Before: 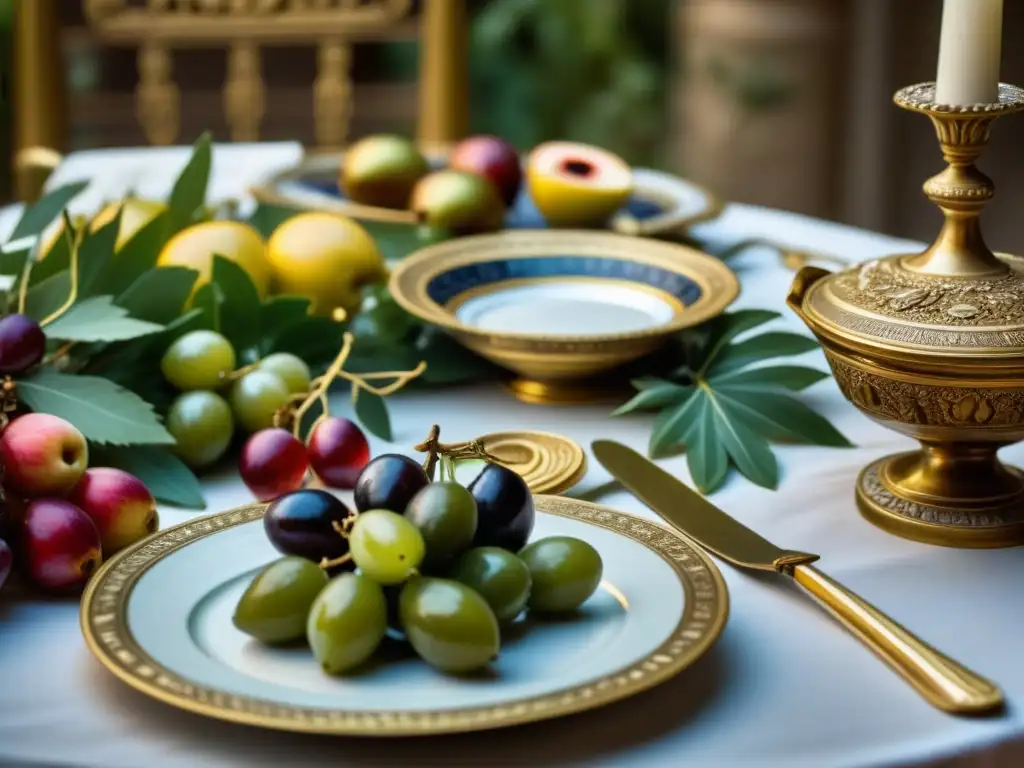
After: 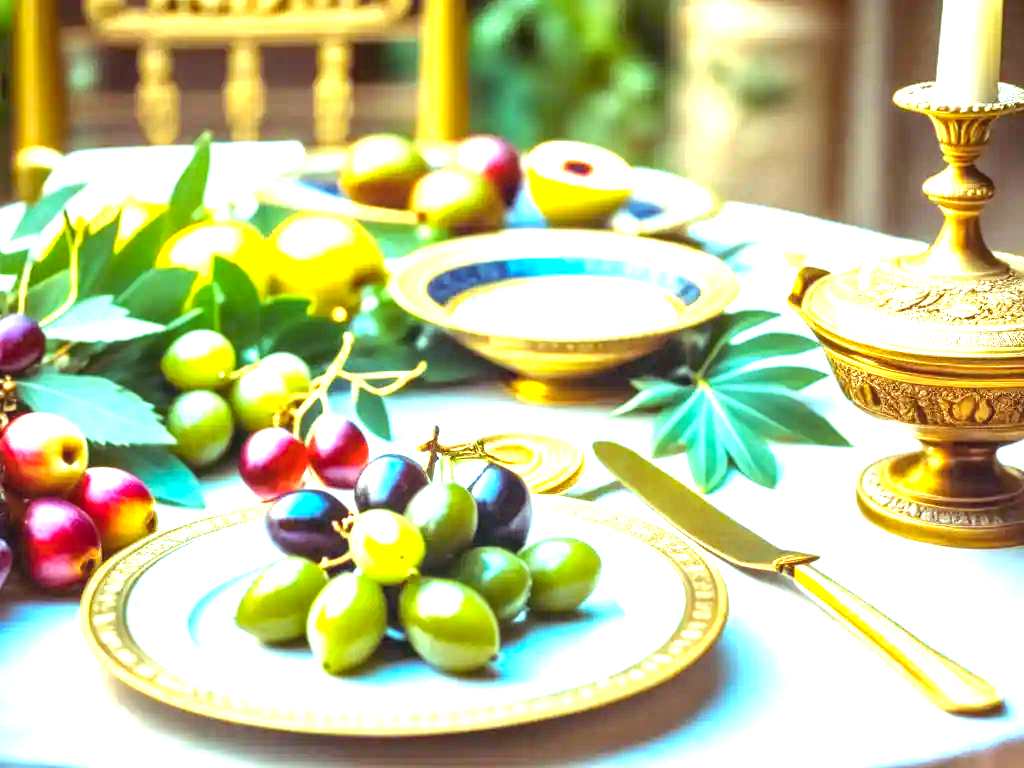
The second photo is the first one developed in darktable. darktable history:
exposure: exposure 2.25 EV, compensate highlight preservation false
color balance rgb: shadows lift › luminance 0.49%, shadows lift › chroma 6.83%, shadows lift › hue 300.29°, power › hue 208.98°, highlights gain › luminance 20.24%, highlights gain › chroma 2.73%, highlights gain › hue 173.85°, perceptual saturation grading › global saturation 18.05%
local contrast: on, module defaults
